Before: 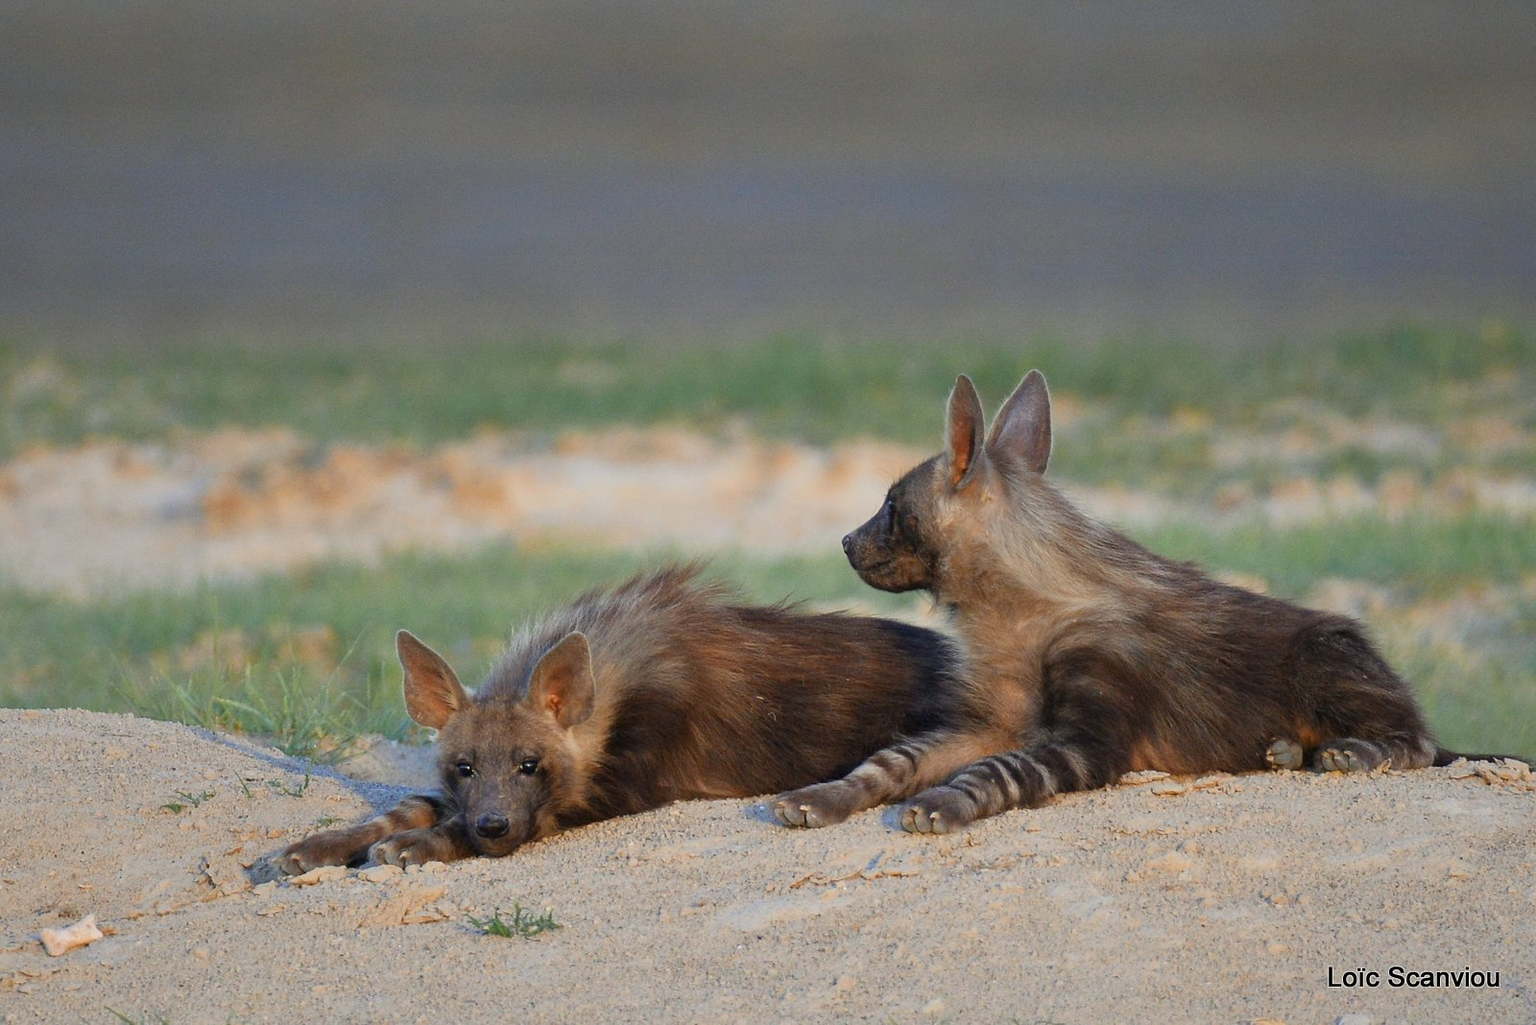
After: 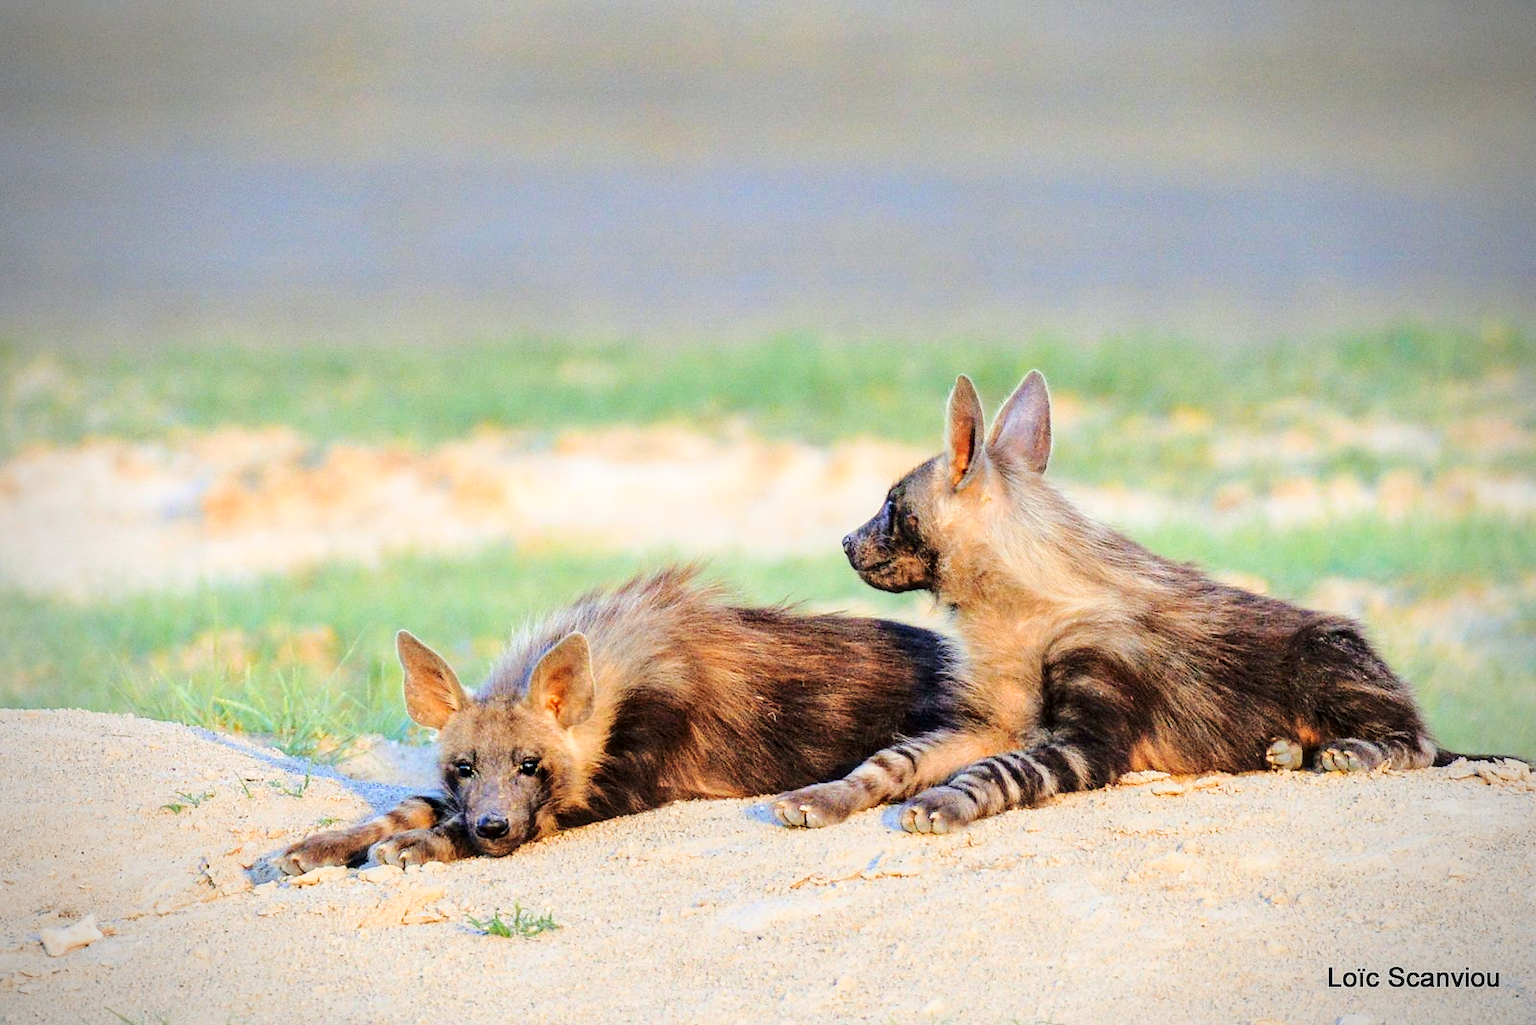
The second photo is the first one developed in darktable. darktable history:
vignetting: width/height ratio 1.096, unbound false
velvia: on, module defaults
tone curve: curves: ch0 [(0, 0) (0.003, 0.009) (0.011, 0.009) (0.025, 0.01) (0.044, 0.02) (0.069, 0.032) (0.1, 0.048) (0.136, 0.092) (0.177, 0.153) (0.224, 0.217) (0.277, 0.306) (0.335, 0.402) (0.399, 0.488) (0.468, 0.574) (0.543, 0.648) (0.623, 0.716) (0.709, 0.783) (0.801, 0.851) (0.898, 0.92) (1, 1)], color space Lab, independent channels, preserve colors none
tone equalizer: edges refinement/feathering 500, mask exposure compensation -1.57 EV, preserve details no
local contrast: detail 130%
contrast brightness saturation: contrast 0.07, brightness 0.082, saturation 0.182
base curve: curves: ch0 [(0, 0) (0.028, 0.03) (0.121, 0.232) (0.46, 0.748) (0.859, 0.968) (1, 1)], preserve colors none
